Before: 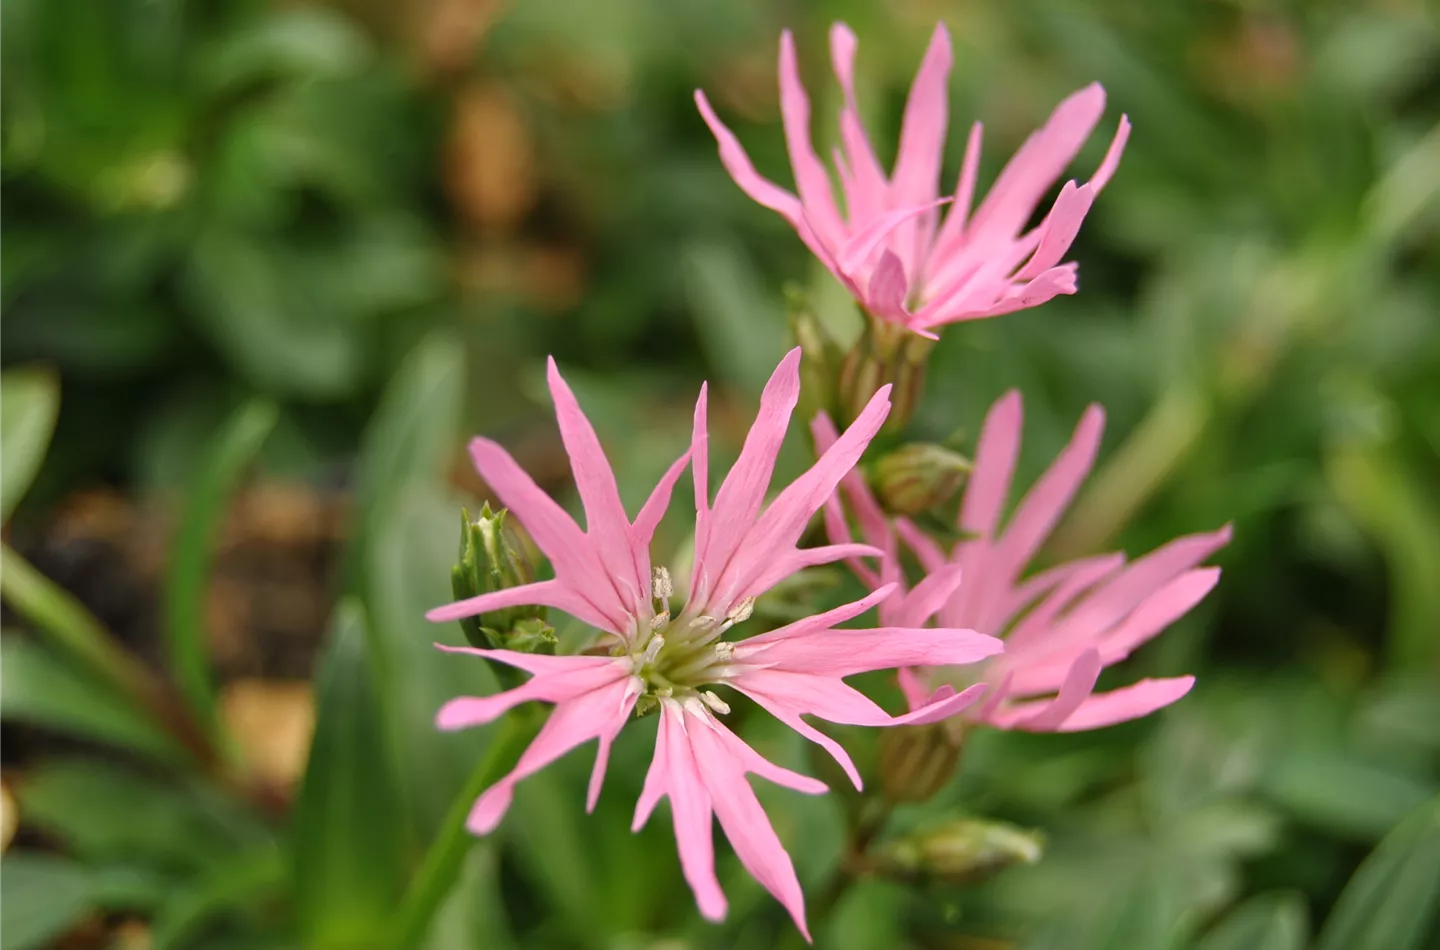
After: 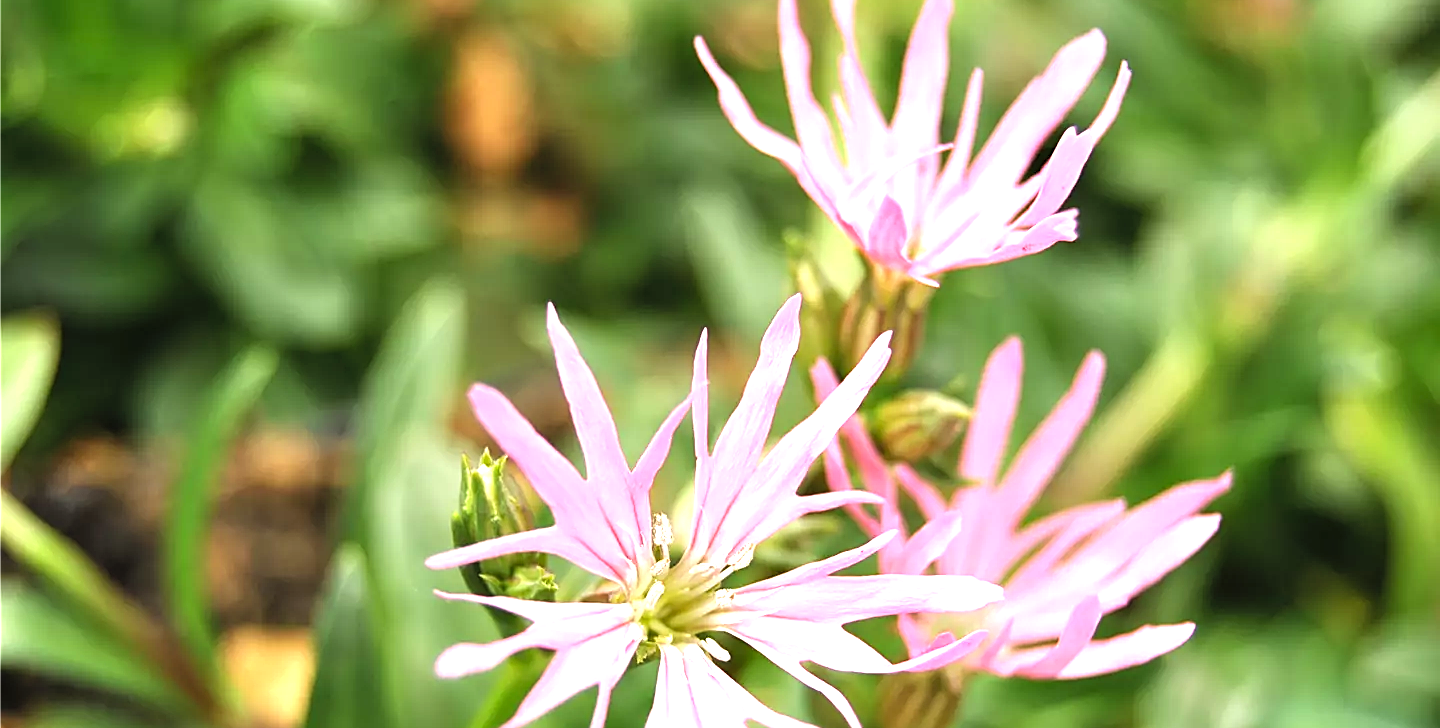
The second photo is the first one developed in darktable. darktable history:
crop: top 5.667%, bottom 17.637%
contrast brightness saturation: contrast 0.05, brightness 0.06, saturation 0.01
sharpen: on, module defaults
levels: levels [0.012, 0.367, 0.697]
